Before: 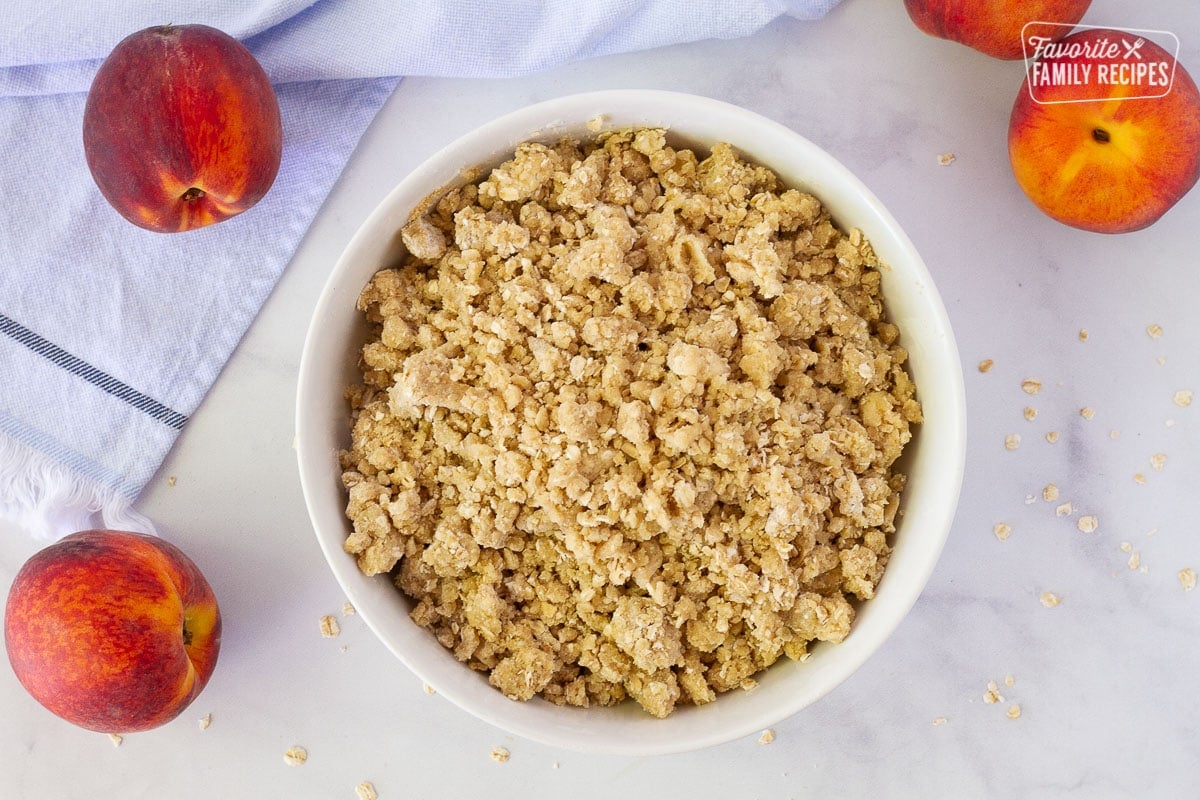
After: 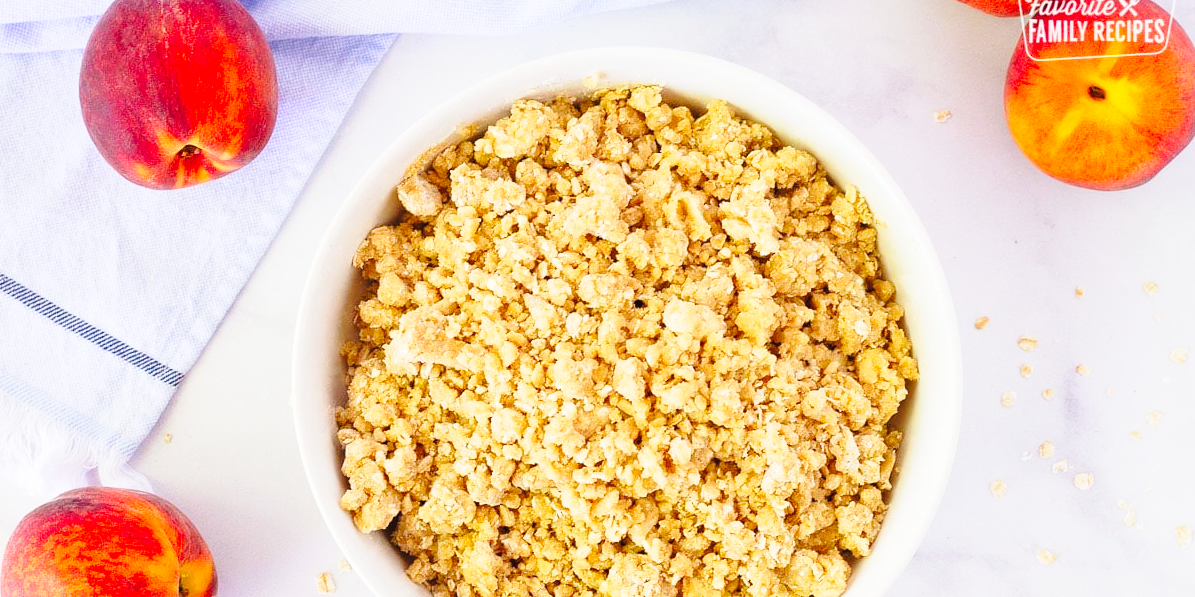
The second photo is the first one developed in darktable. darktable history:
contrast brightness saturation: brightness 0.09, saturation 0.19
base curve: curves: ch0 [(0, 0) (0.028, 0.03) (0.121, 0.232) (0.46, 0.748) (0.859, 0.968) (1, 1)], preserve colors none
crop: left 0.387%, top 5.469%, bottom 19.809%
